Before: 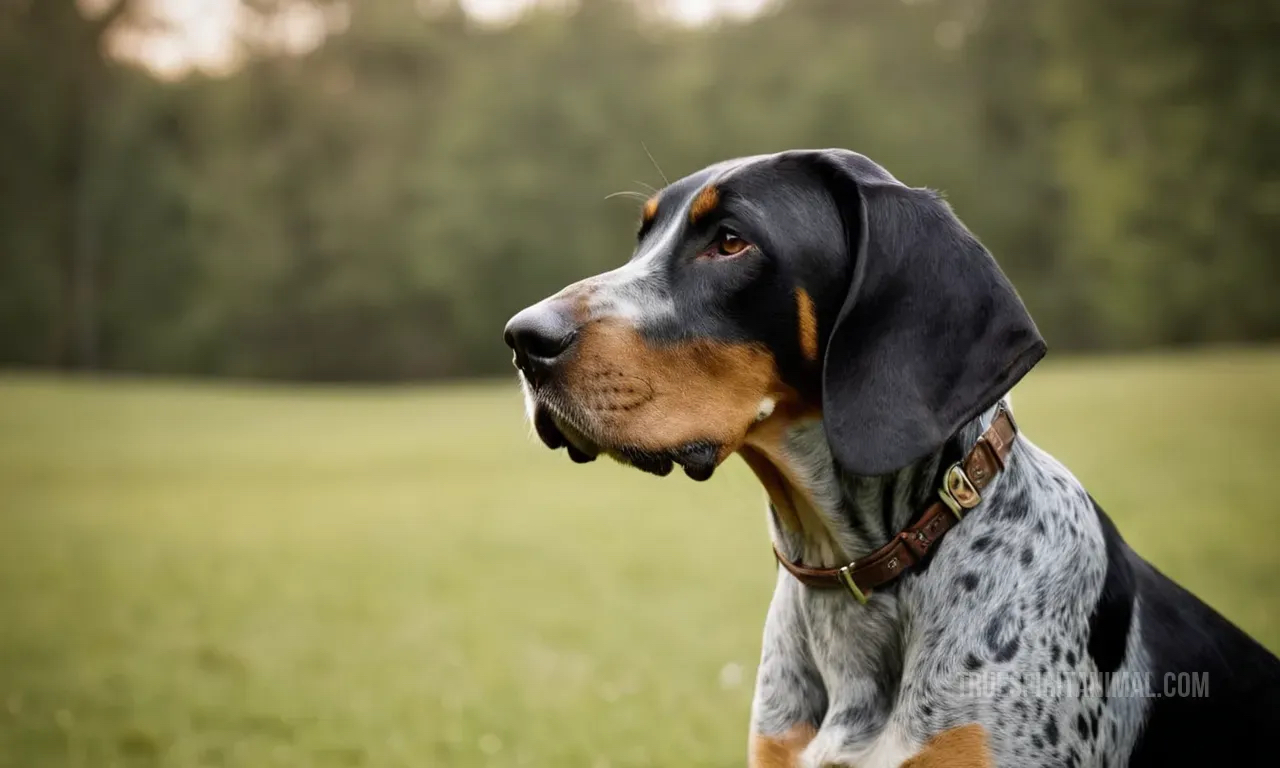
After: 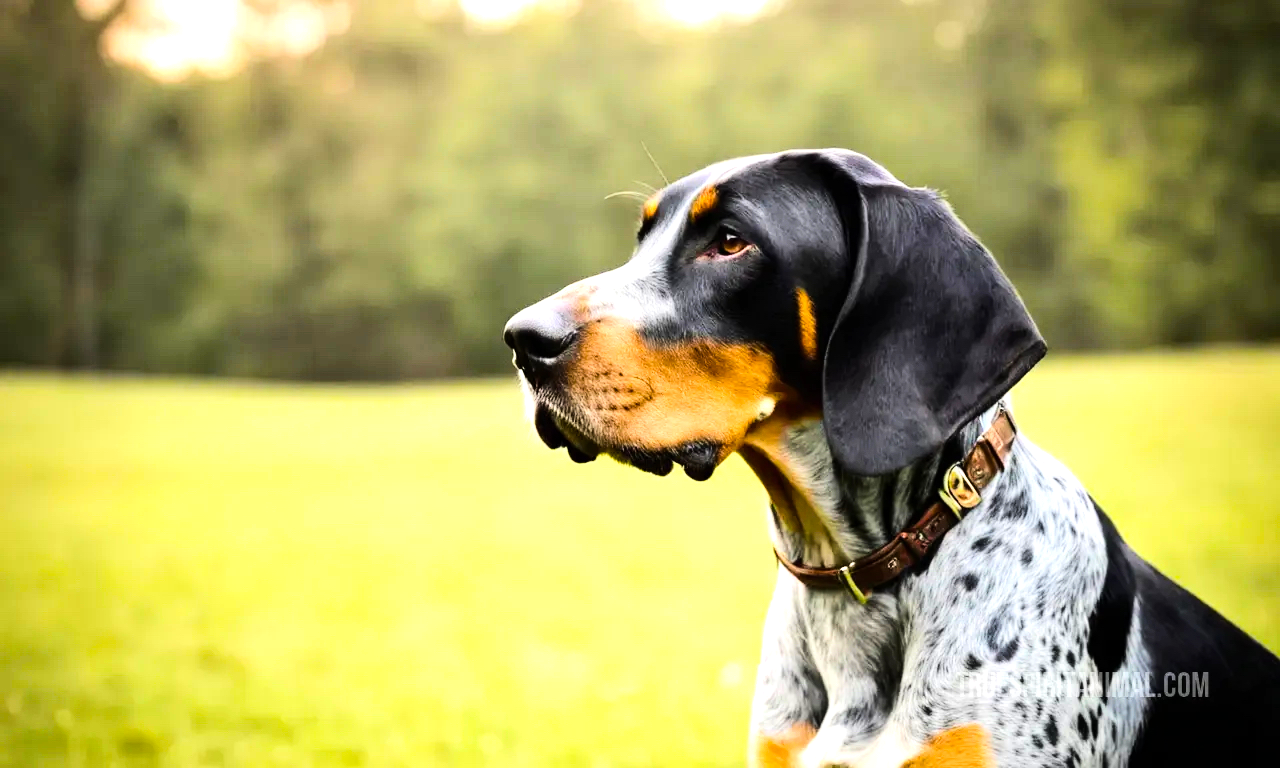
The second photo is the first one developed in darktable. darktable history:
tone equalizer: -7 EV 0.153 EV, -6 EV 0.562 EV, -5 EV 1.13 EV, -4 EV 1.32 EV, -3 EV 1.15 EV, -2 EV 0.6 EV, -1 EV 0.165 EV, edges refinement/feathering 500, mask exposure compensation -1.57 EV, preserve details no
color balance rgb: perceptual saturation grading › global saturation 29.884%, perceptual brilliance grading › highlights 15.475%, perceptual brilliance grading › shadows -13.707%
